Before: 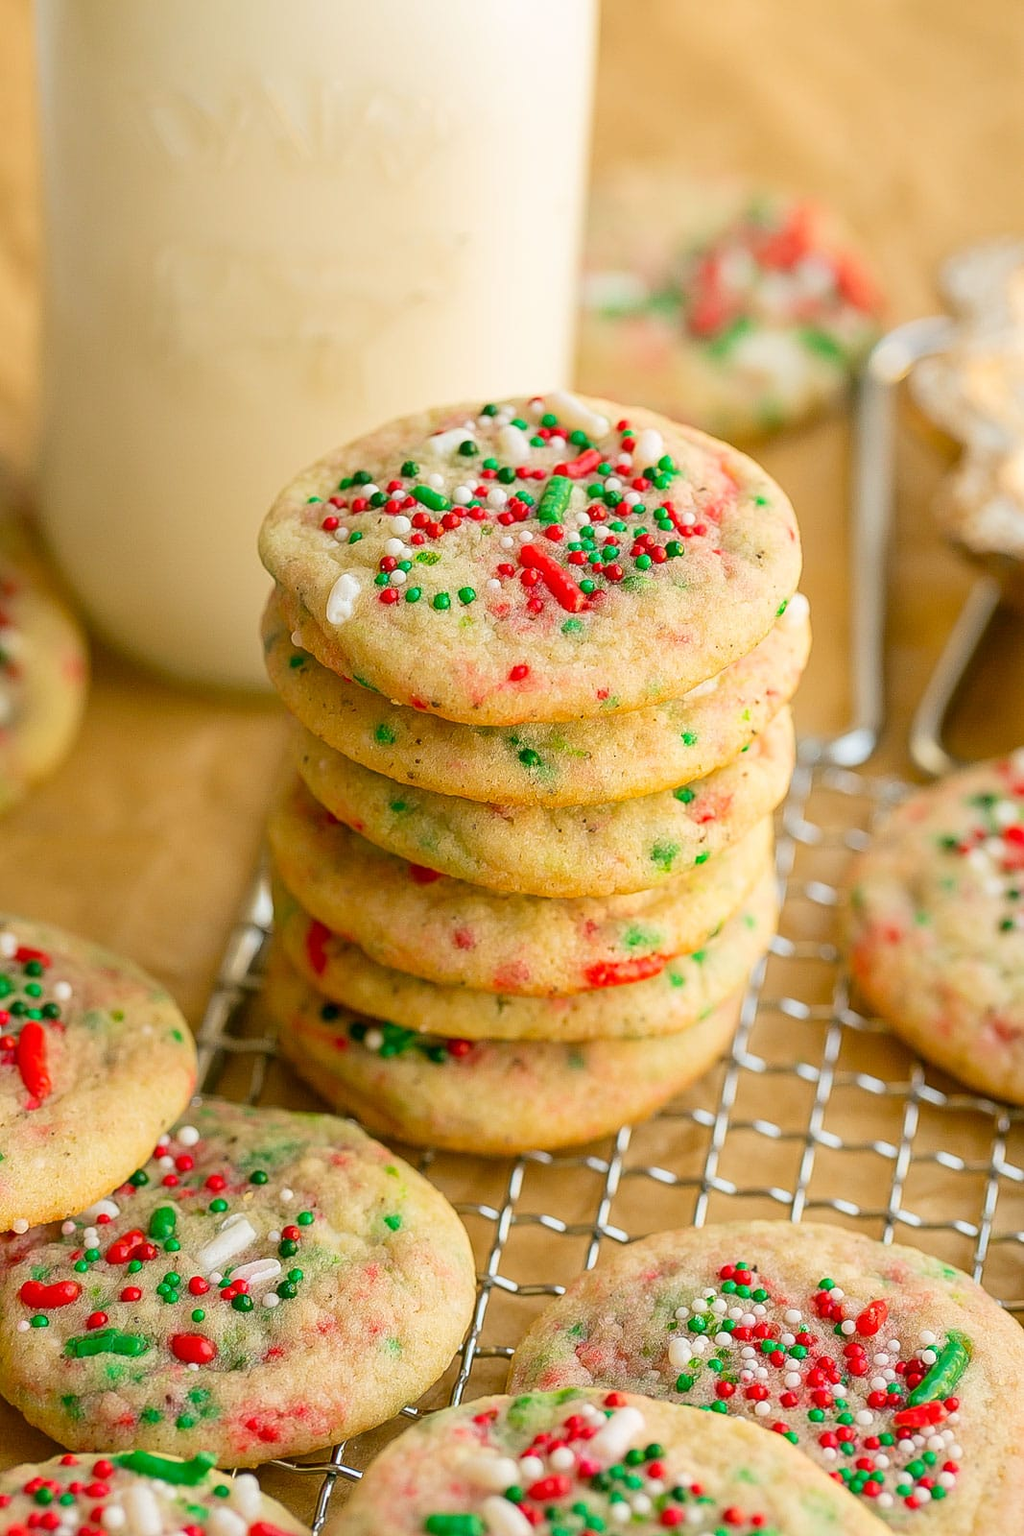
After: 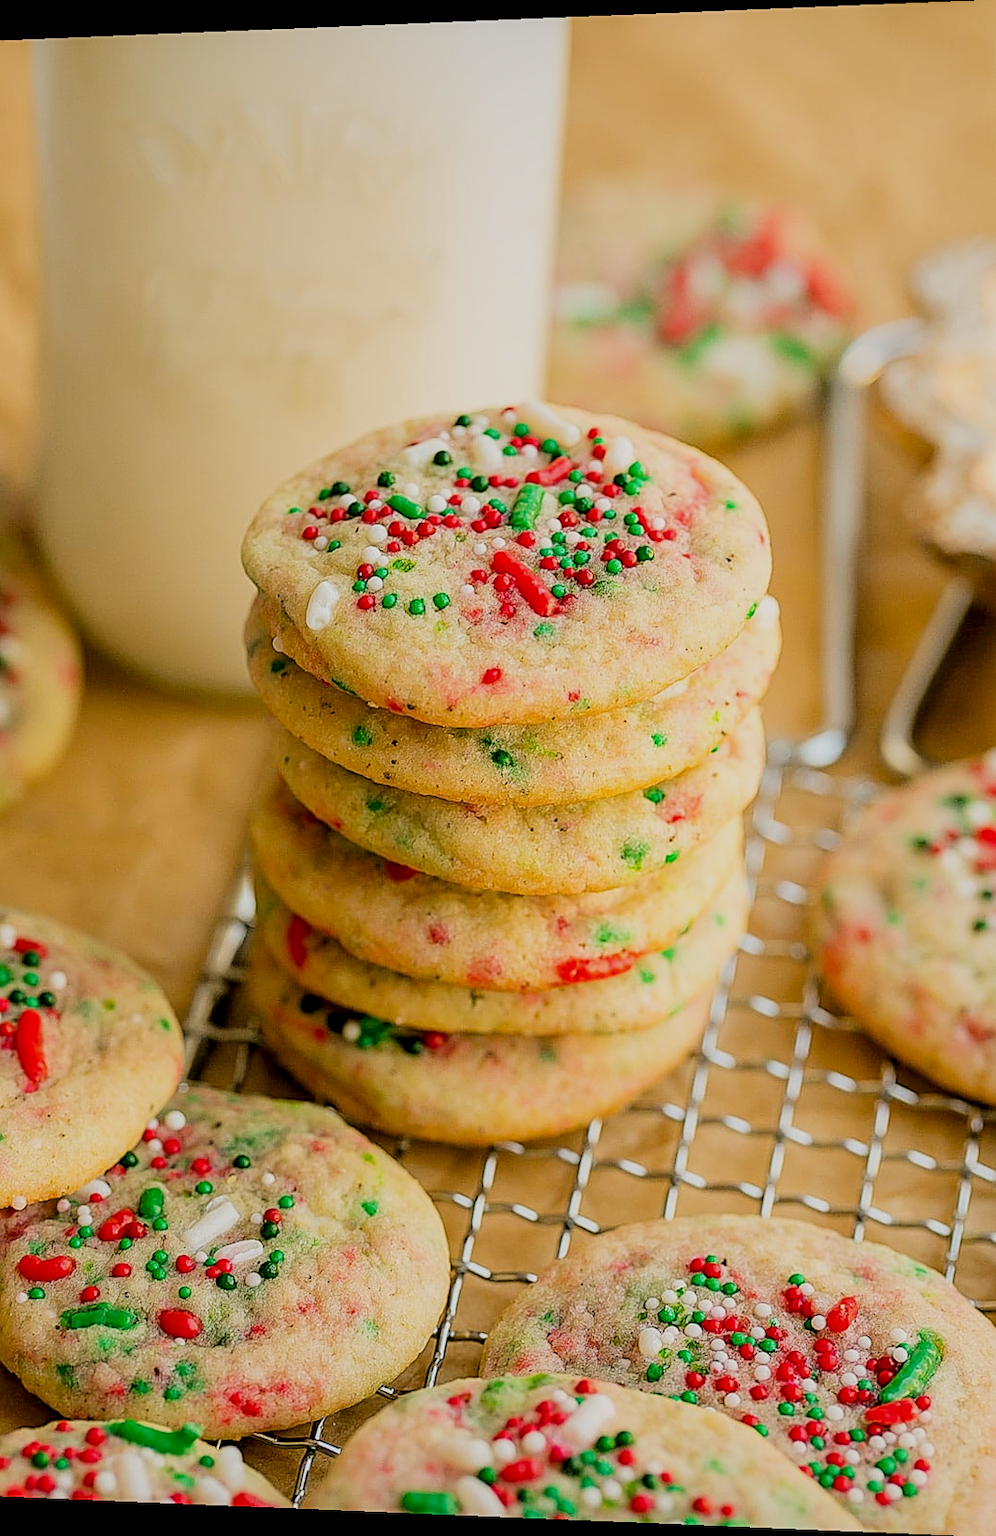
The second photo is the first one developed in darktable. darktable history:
filmic rgb: black relative exposure -5 EV, hardness 2.88, contrast 1.1
sharpen: on, module defaults
rotate and perspective: lens shift (horizontal) -0.055, automatic cropping off
local contrast: highlights 61%, shadows 106%, detail 107%, midtone range 0.529
